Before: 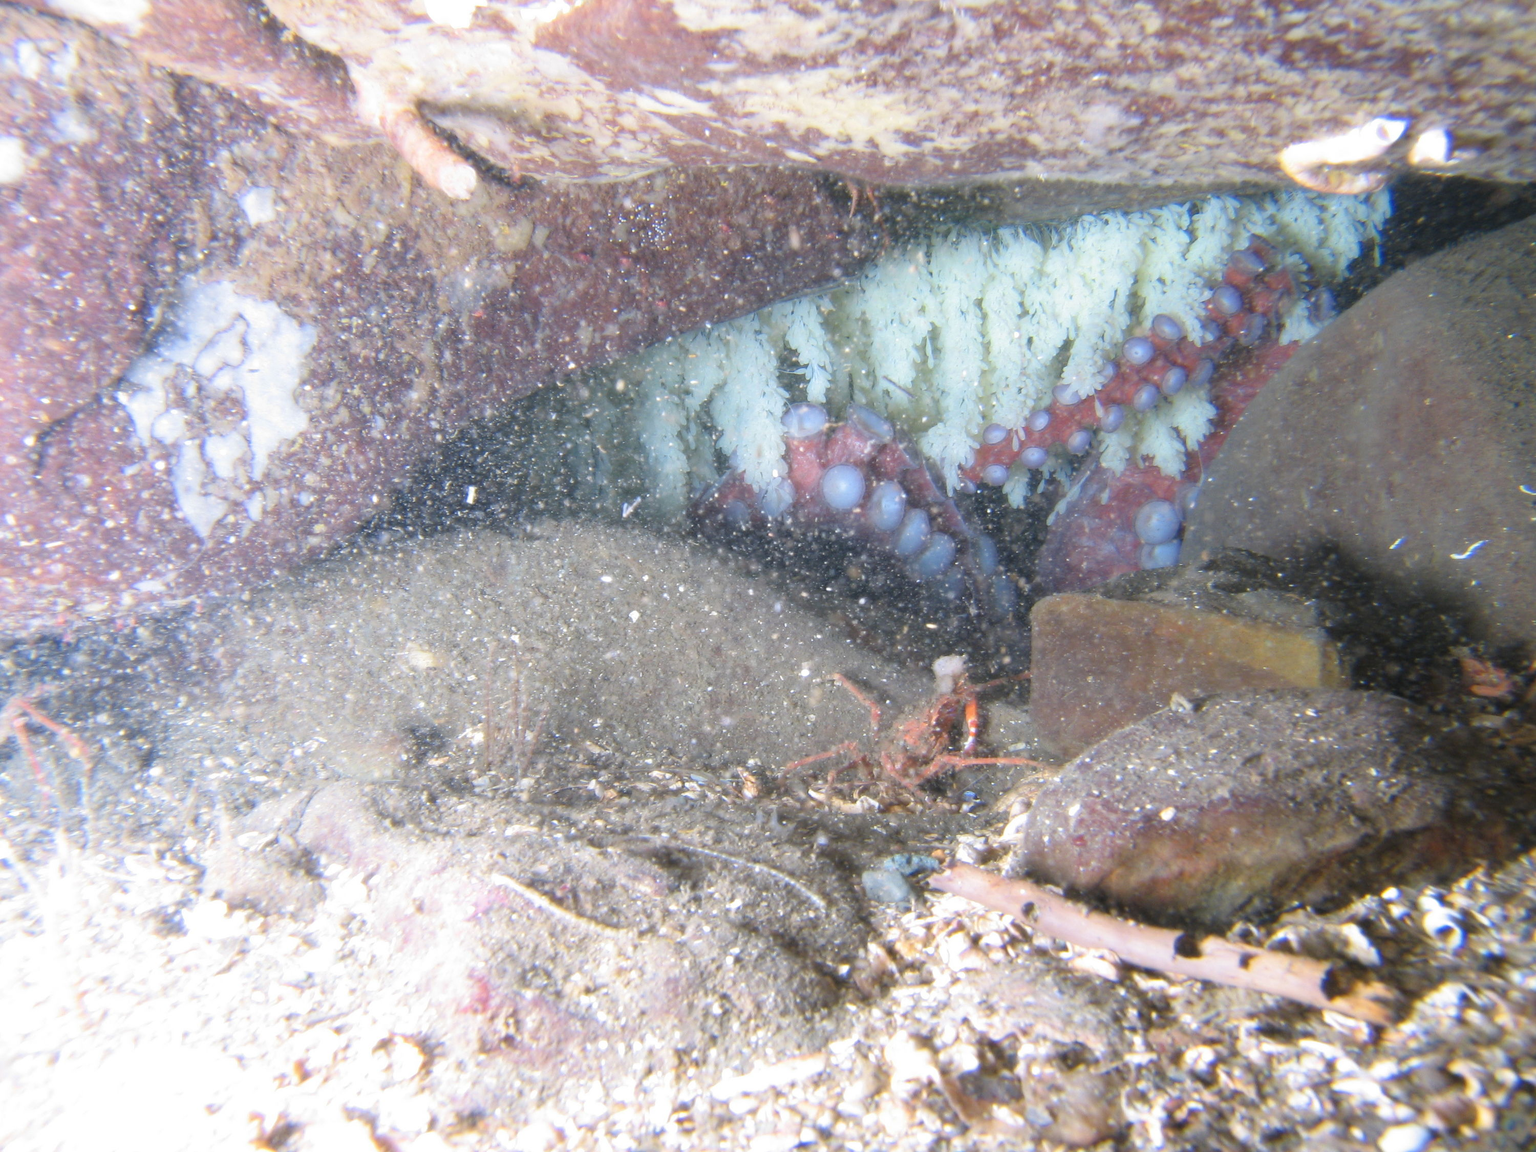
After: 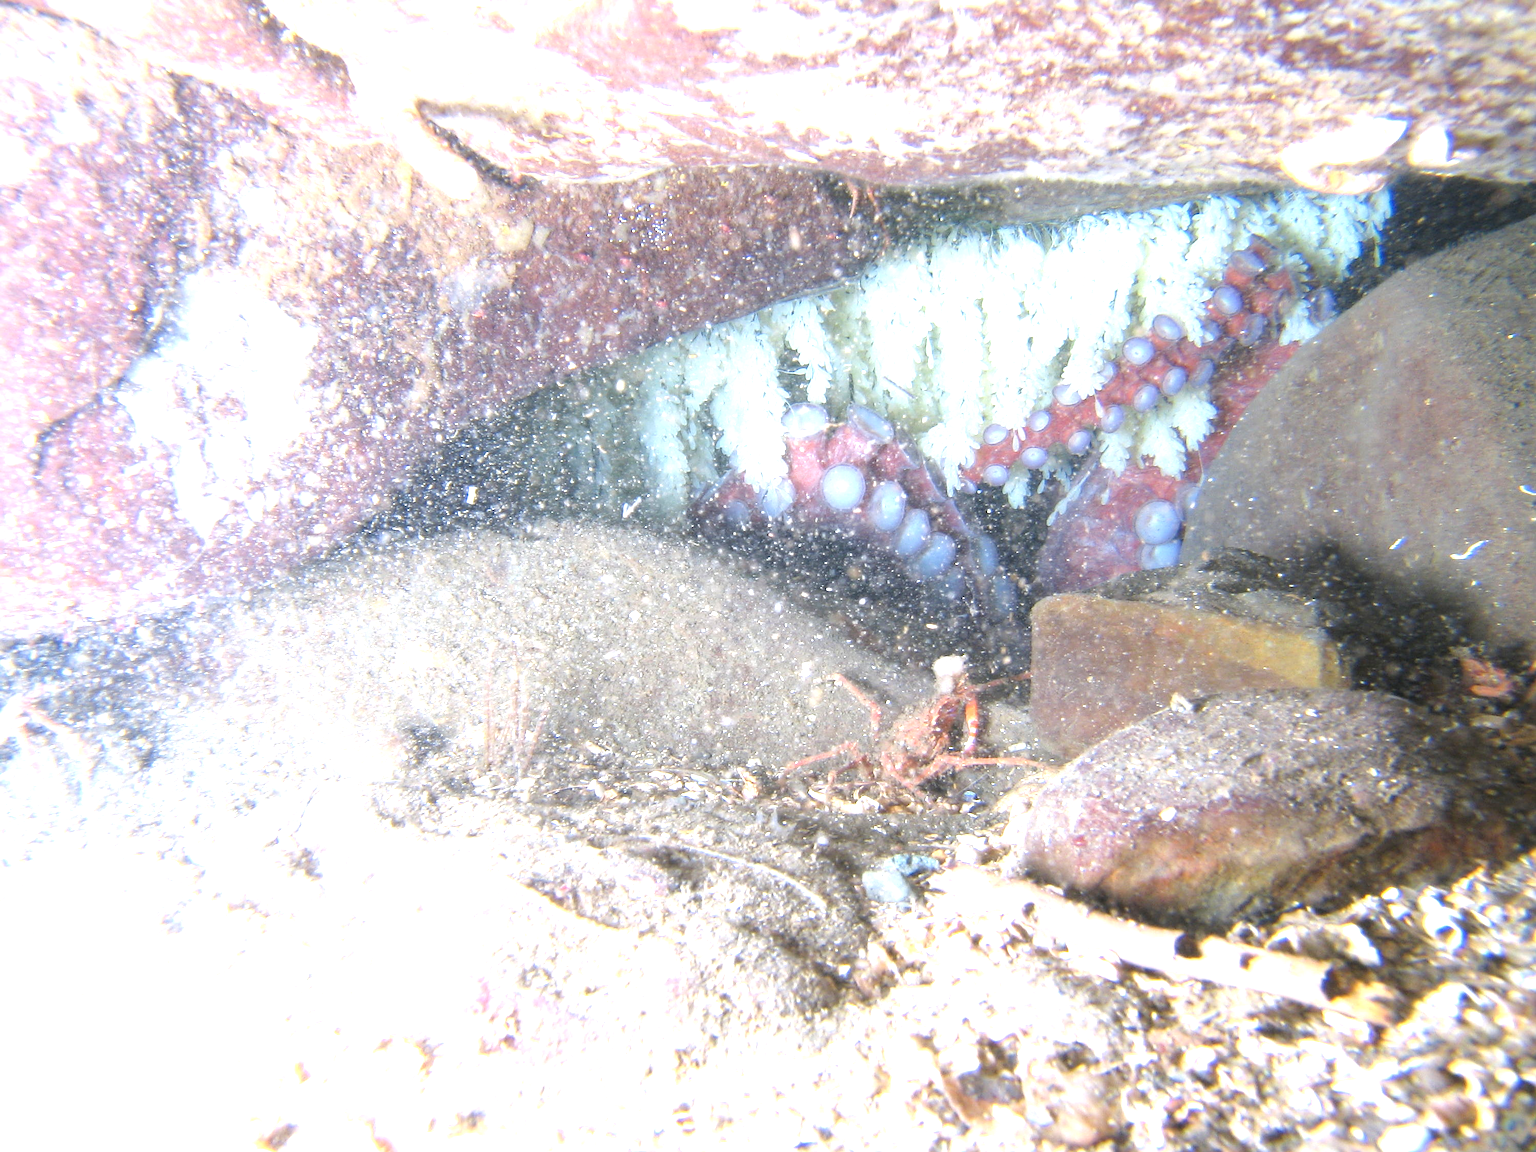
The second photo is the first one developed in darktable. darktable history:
exposure: black level correction 0.001, exposure 1 EV, compensate highlight preservation false
sharpen: on, module defaults
